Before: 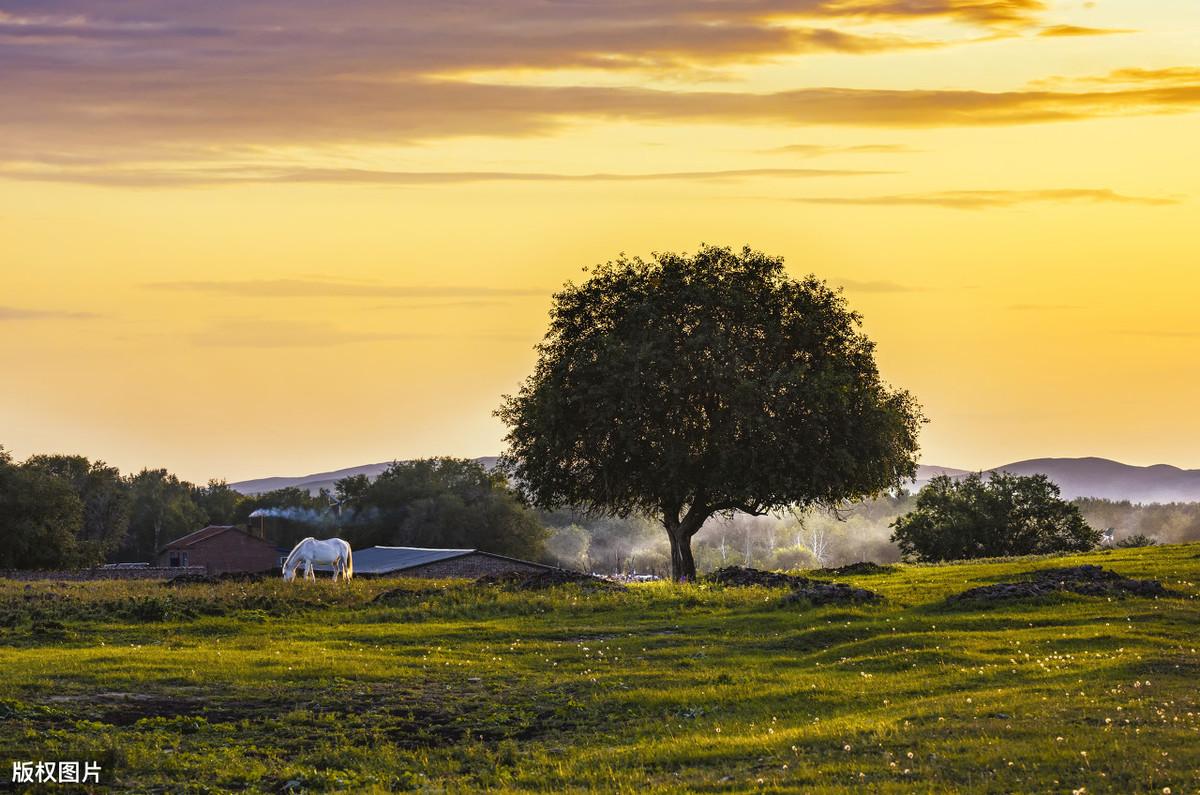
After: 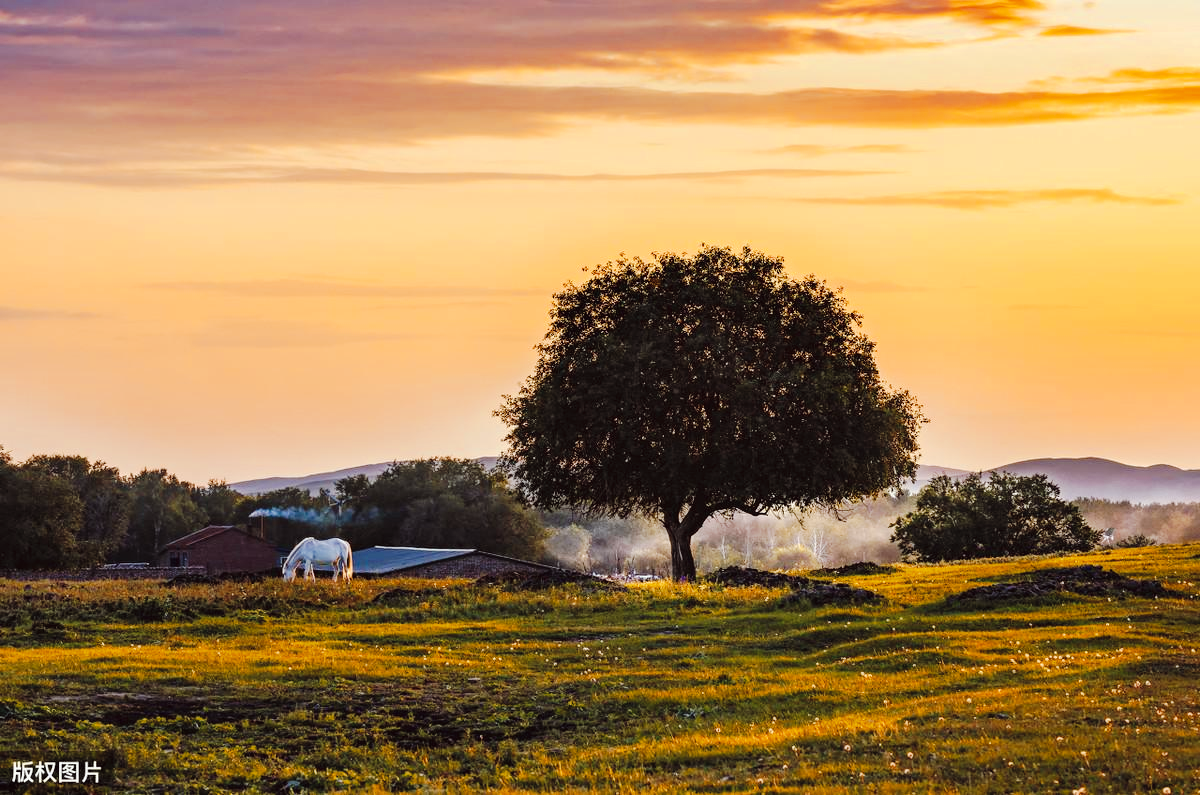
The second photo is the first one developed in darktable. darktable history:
tone curve: curves: ch0 [(0, 0) (0.003, 0.009) (0.011, 0.013) (0.025, 0.022) (0.044, 0.039) (0.069, 0.055) (0.1, 0.077) (0.136, 0.113) (0.177, 0.158) (0.224, 0.213) (0.277, 0.289) (0.335, 0.367) (0.399, 0.451) (0.468, 0.532) (0.543, 0.615) (0.623, 0.696) (0.709, 0.755) (0.801, 0.818) (0.898, 0.893) (1, 1)], preserve colors none
color look up table: target L [96.42, 94.11, 92.48, 91, 75.66, 75.18, 70.54, 55.87, 56.69, 50.43, 35.88, 21.96, 200.44, 87.77, 85.75, 75.95, 76.16, 63.1, 55.78, 65.2, 36.76, 40.5, 36.59, 45.15, 34.61, 33.15, 36.17, 20.53, 7.842, 94.18, 35.77, 55.47, 39.62, 50.23, 50.22, 30.41, 26.8, 23.25, 29.22, 25.48, 25.99, 9.59, 94.7, 87.09, 70.7, 71.41, 51.67, 36.35, 5.263], target a [-19.45, -29.02, -58.39, -57.09, -23.22, -62.17, -5.296, -15.3, -40.86, -41.25, 0.331, -15.32, 0, 9.964, 7.915, 13.72, 7.685, 48.25, 43.07, 36.98, 53.7, 59.58, 44.27, 35.25, 50.14, 47.33, 7.395, 33.69, 18.06, 4.036, 53.7, 31.44, 55.56, 10.46, 2.483, 44.5, 43.67, 39.01, 18.1, 37.68, 18.46, 31.32, -34.27, -30.38, -16.08, -45.99, -23.51, -4.764, 1.126], target b [11.94, 98.7, 77.79, 20.15, 41.09, 64.44, 70.24, 11.74, 13.35, 37.99, 32.5, 10.85, 0, 45.42, 89.72, 23.39, 2.239, 48.35, 6.81, 65.61, 16.8, 48.98, 2.827, 42.67, 42.88, 42.75, 13.03, 30.18, 10.1, -5.047, -22.71, -16.75, -17.23, -65.81, -39.03, 7.223, -40.65, -26.75, -11.07, -76.48, -54.21, -24.09, -10.61, -19.52, -39.85, -12.02, -23.67, -23.95, -8.946], num patches 49
